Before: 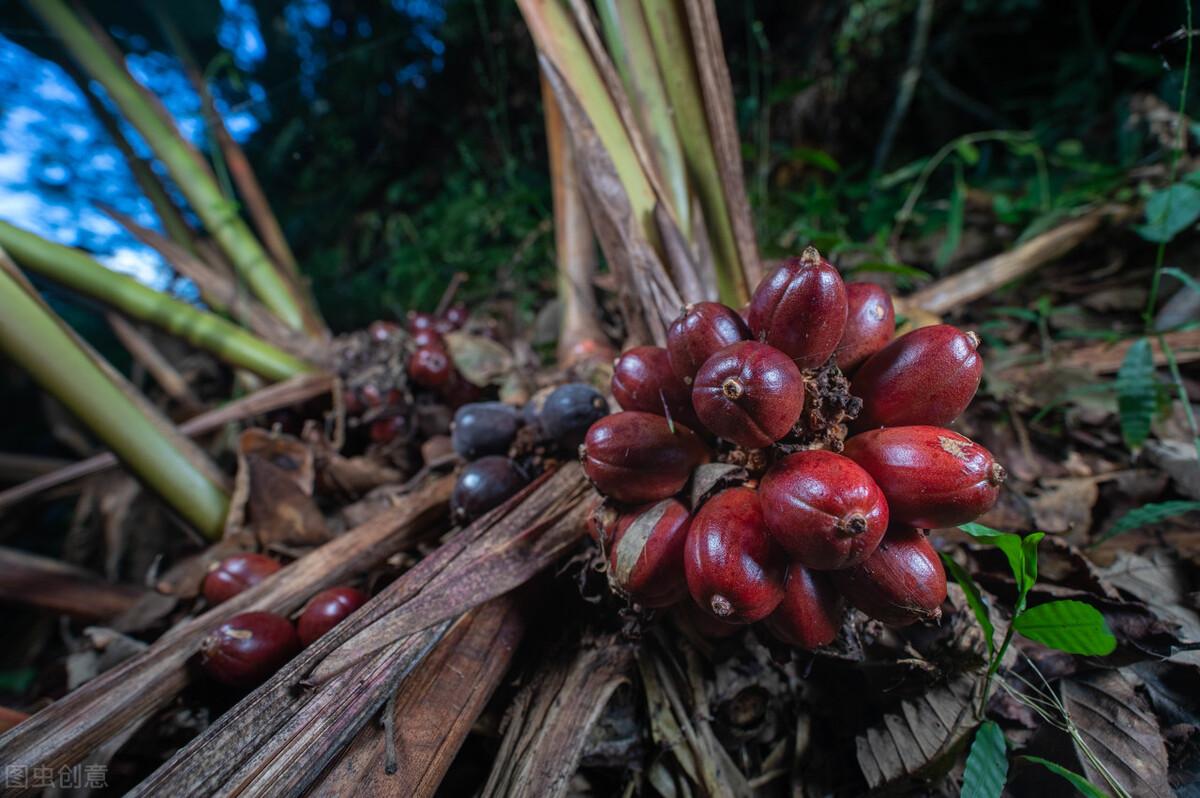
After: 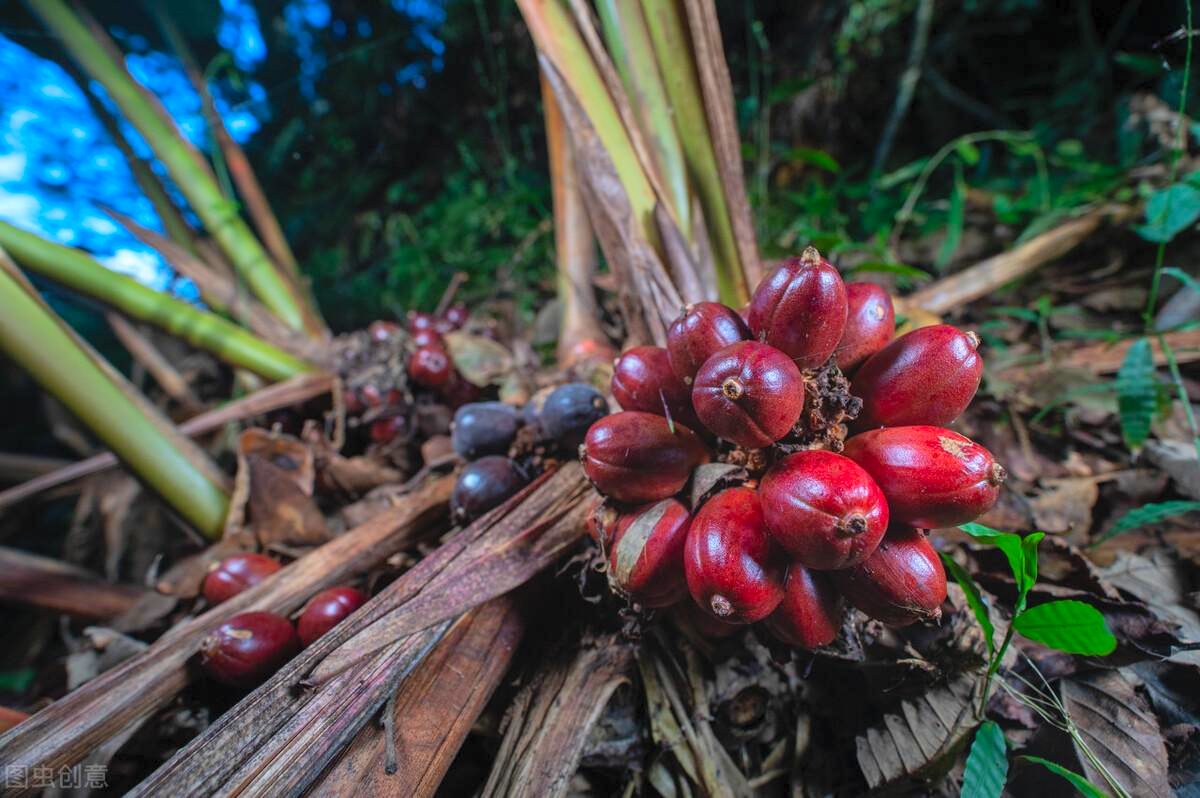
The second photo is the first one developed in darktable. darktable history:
contrast brightness saturation: contrast 0.07, brightness 0.18, saturation 0.419
